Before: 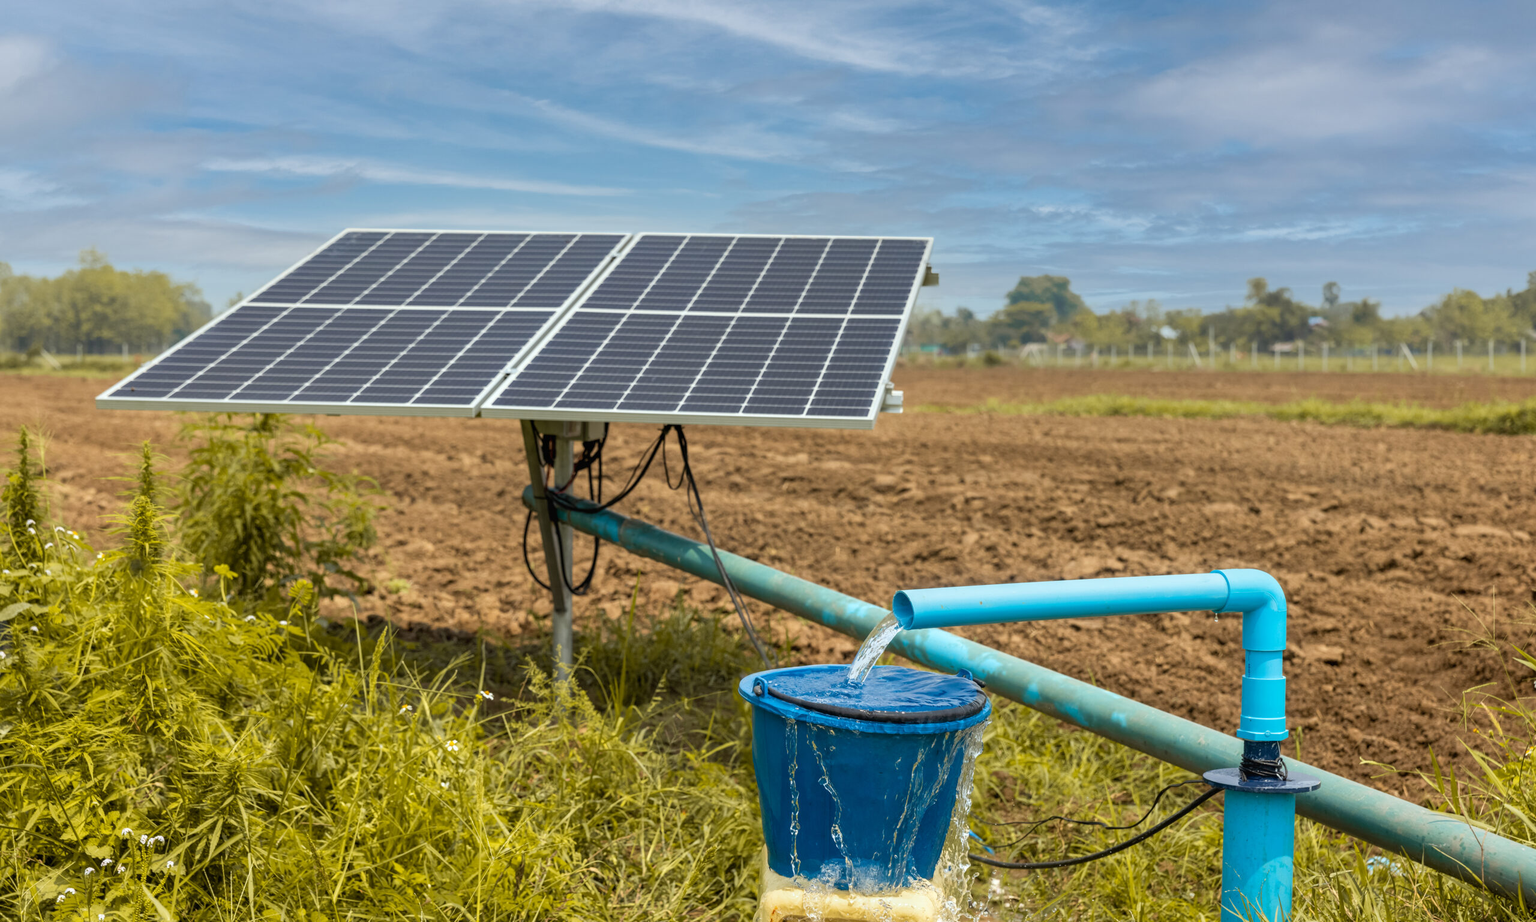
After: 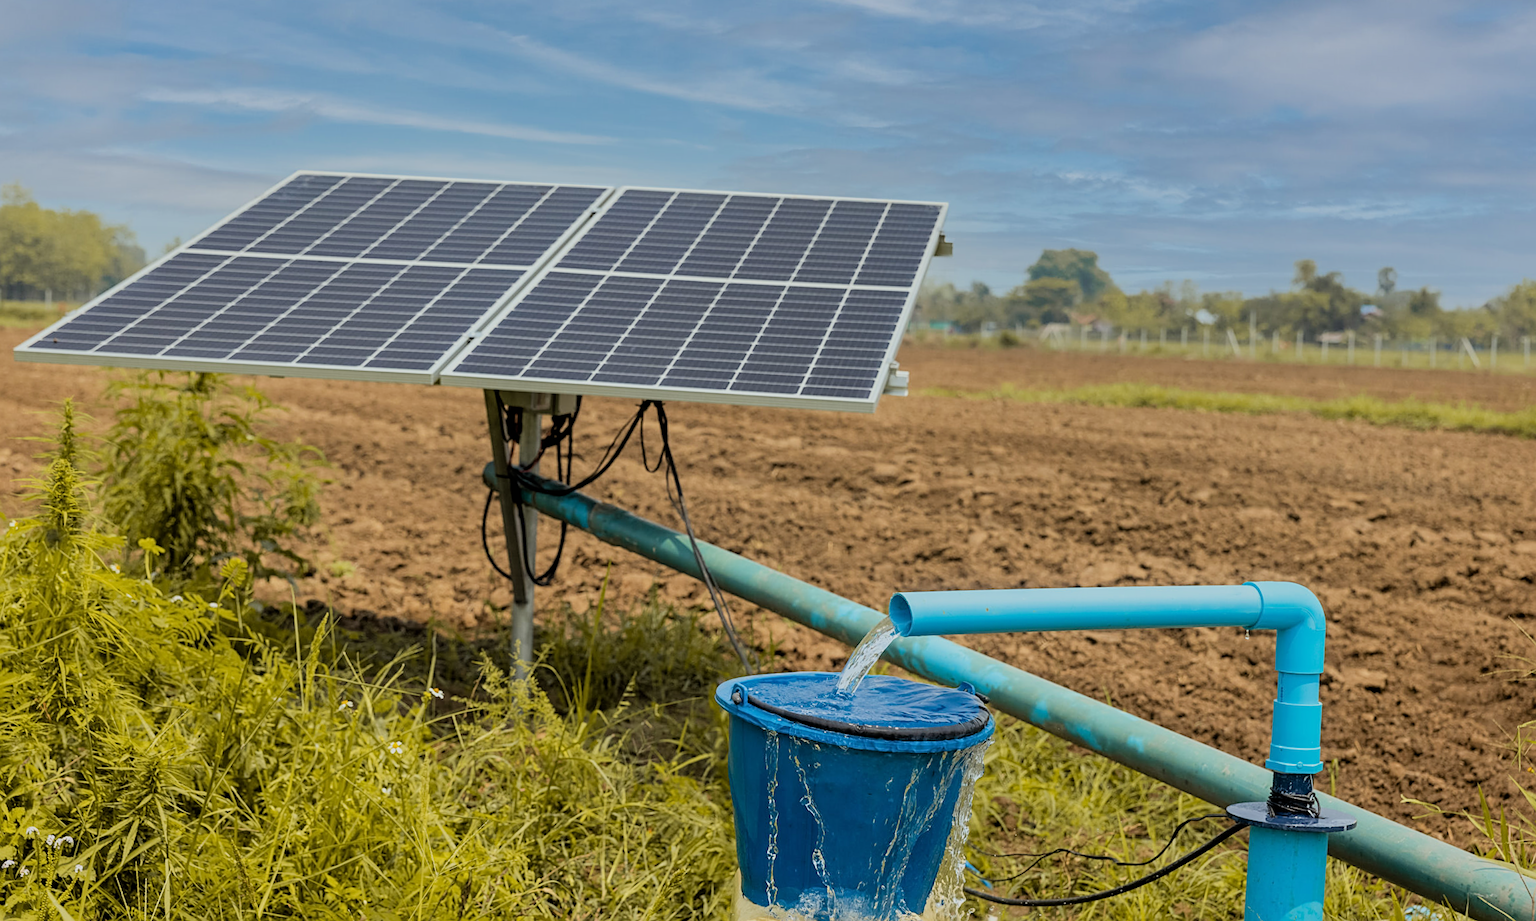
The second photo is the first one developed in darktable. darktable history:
filmic rgb: black relative exposure -7.65 EV, white relative exposure 4.56 EV, hardness 3.61, color science v6 (2022)
sharpen: on, module defaults
crop and rotate: angle -1.96°, left 3.097%, top 4.154%, right 1.586%, bottom 0.529%
